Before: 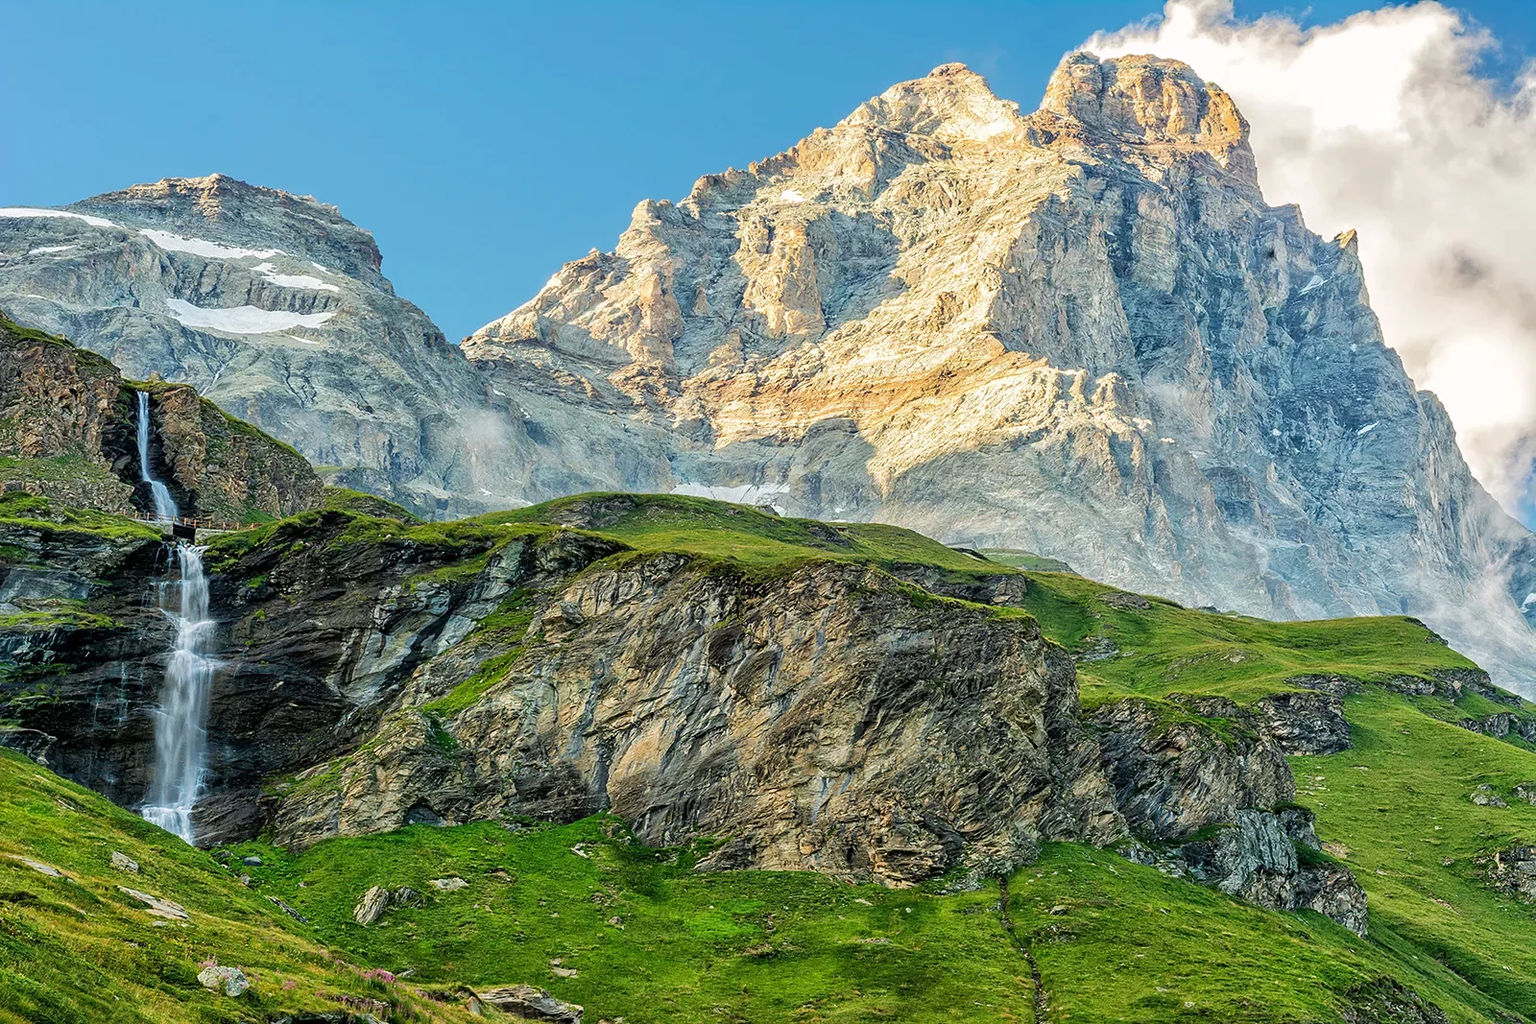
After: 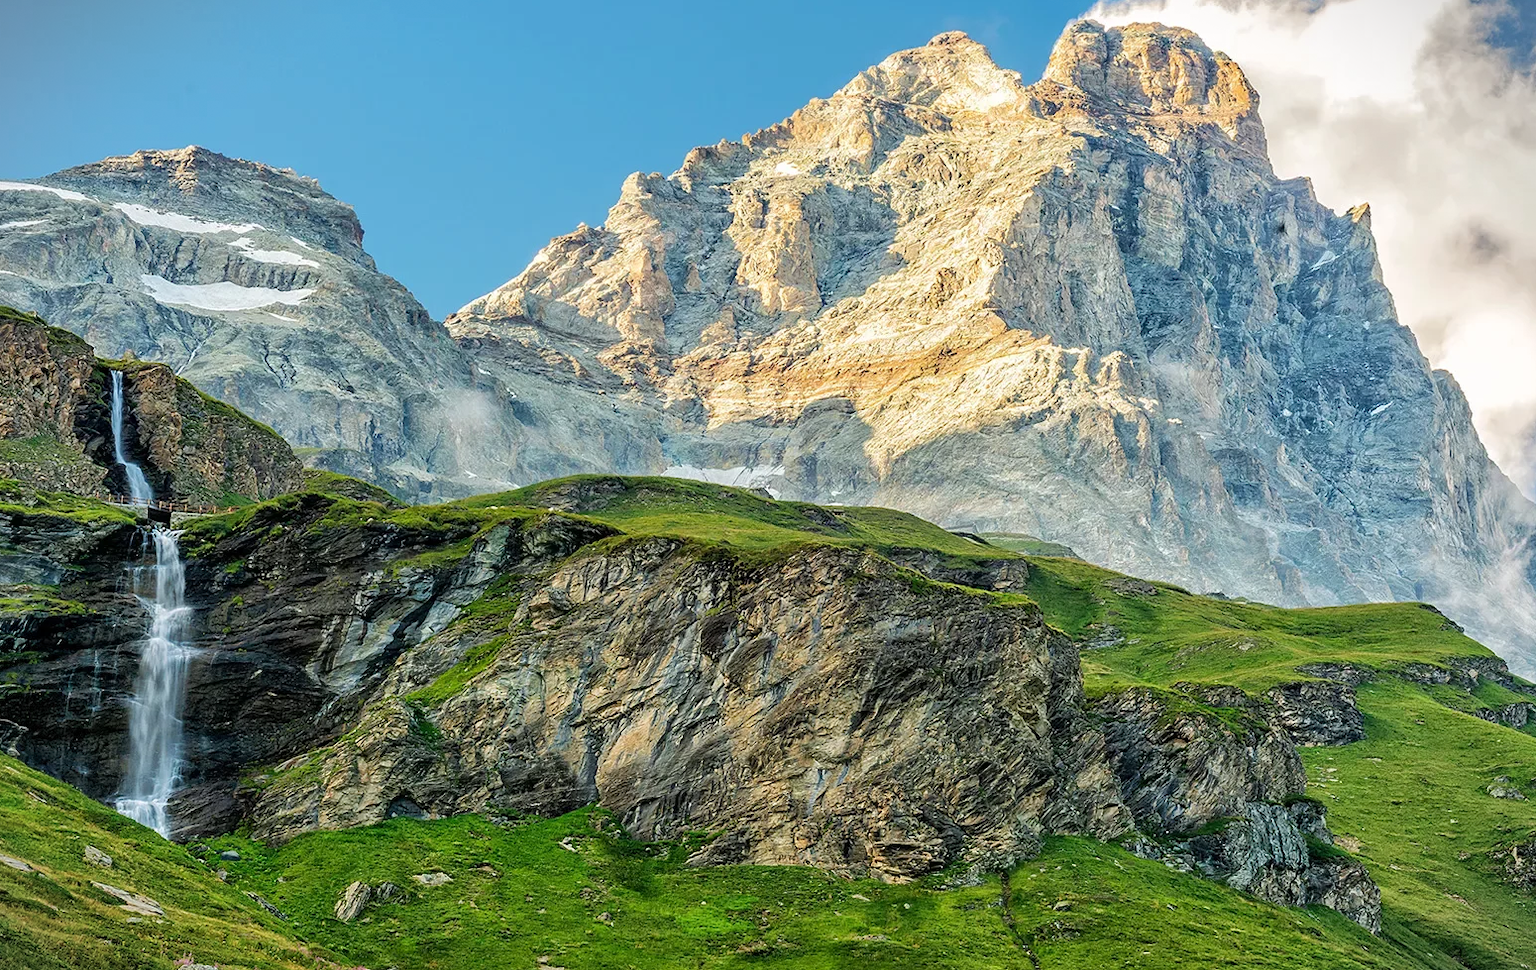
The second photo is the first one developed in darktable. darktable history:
vignetting: fall-off start 100%, brightness -0.406, saturation -0.3, width/height ratio 1.324, dithering 8-bit output, unbound false
rotate and perspective: automatic cropping off
crop: left 1.964%, top 3.251%, right 1.122%, bottom 4.933%
